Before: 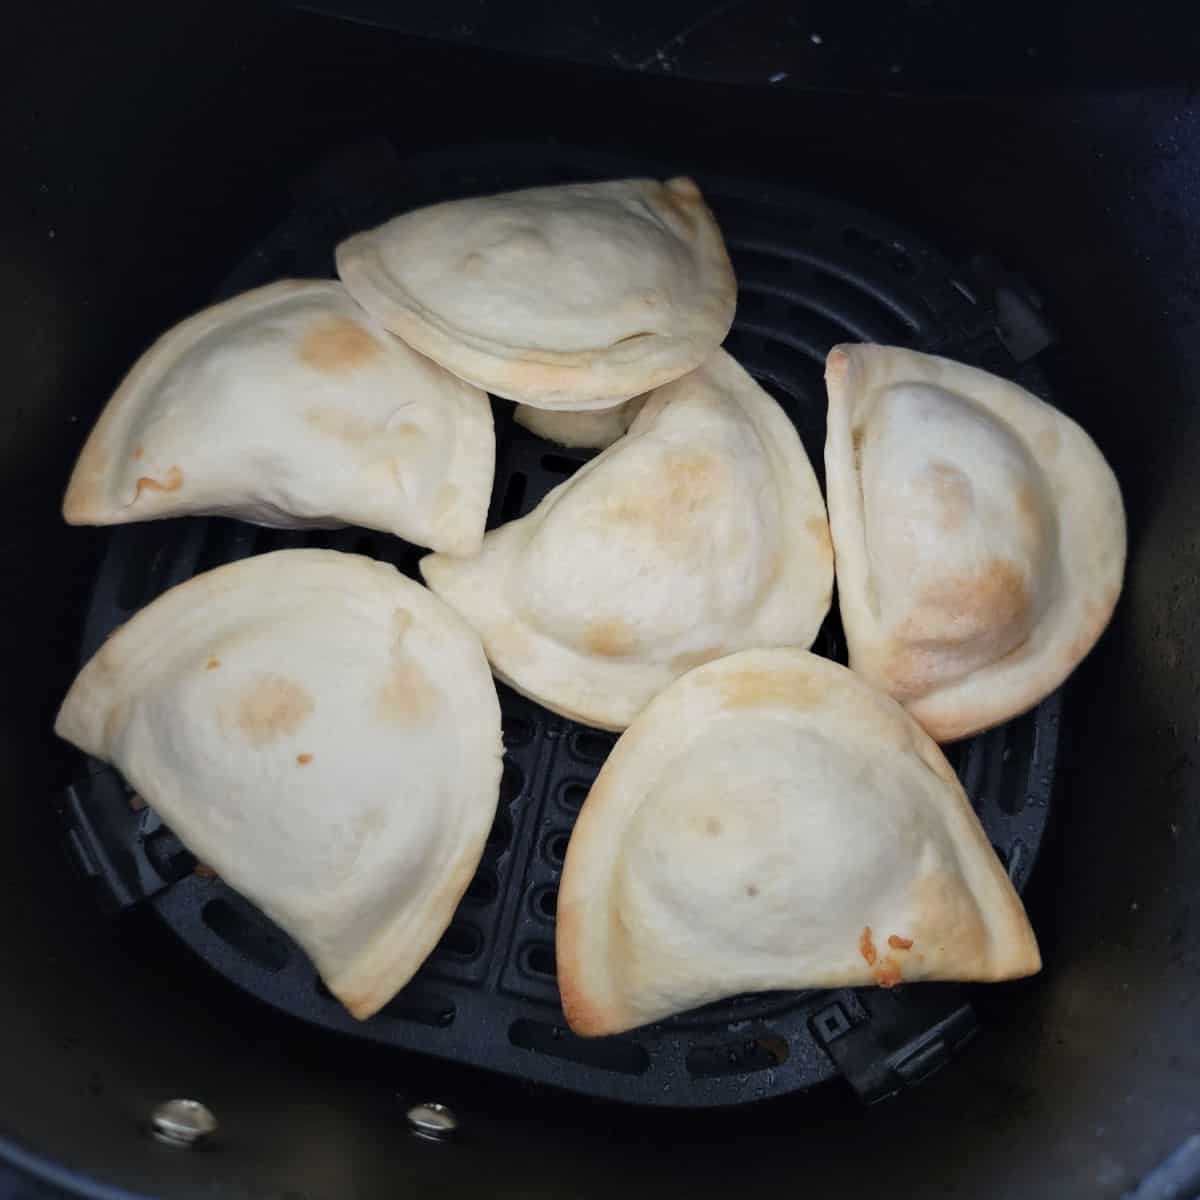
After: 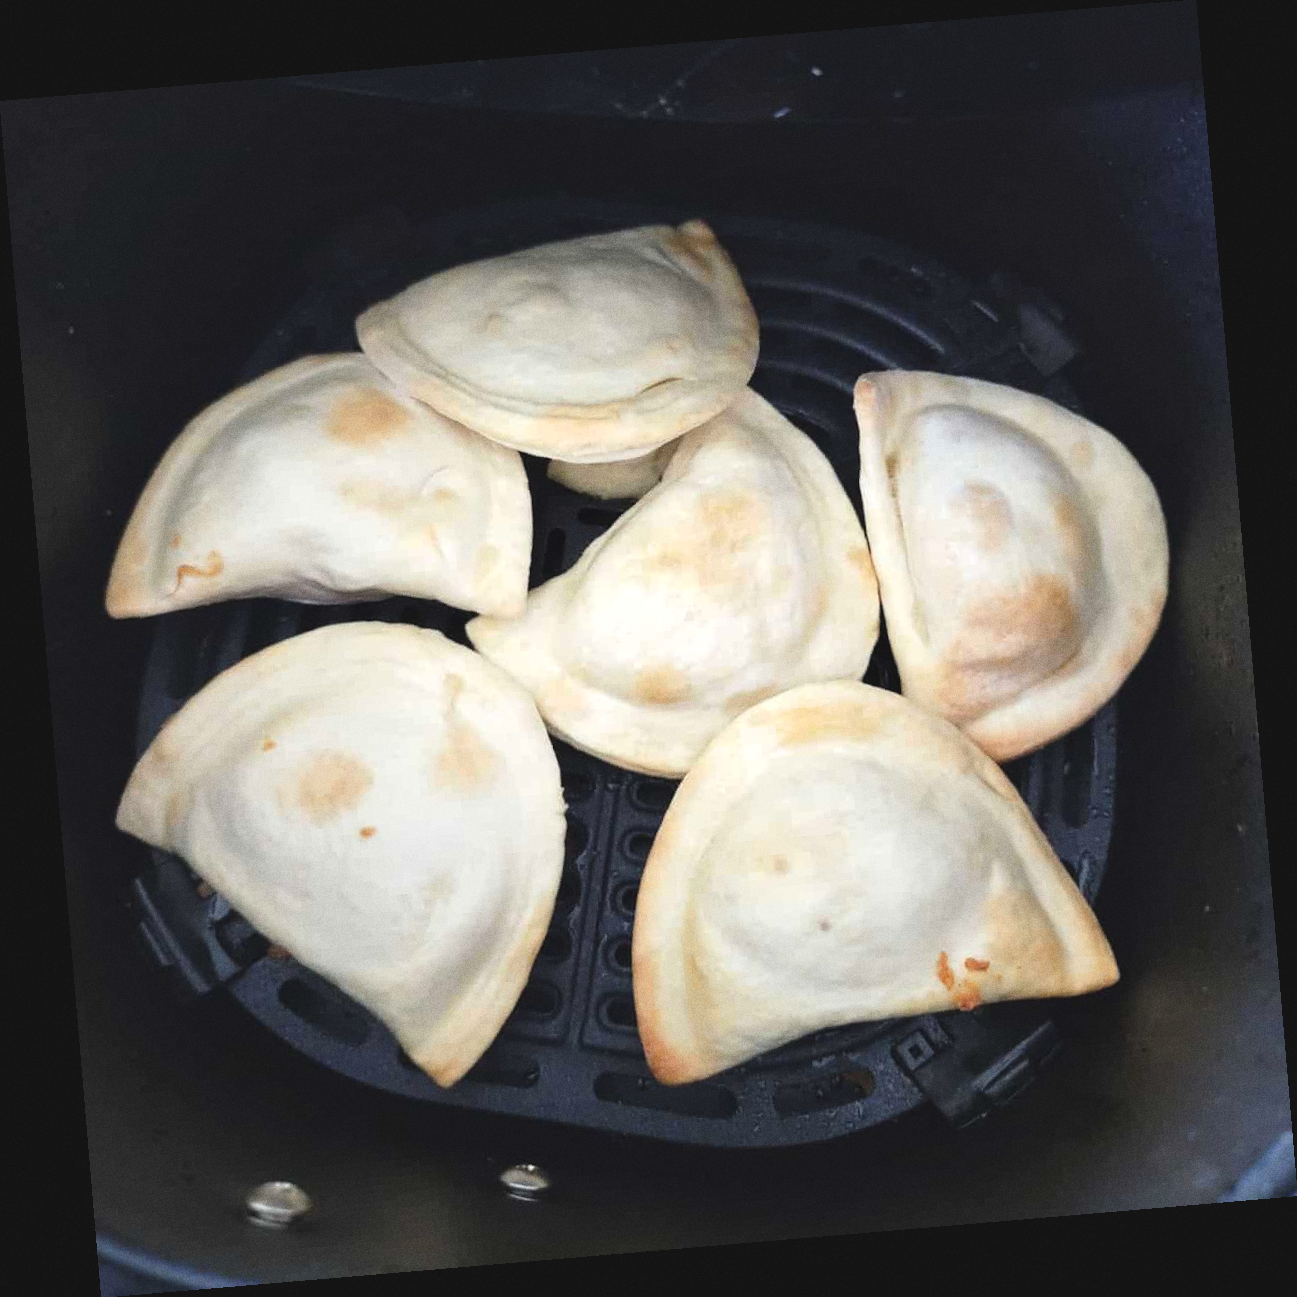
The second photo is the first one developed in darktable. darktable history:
rotate and perspective: rotation -4.86°, automatic cropping off
exposure: black level correction -0.005, exposure 0.622 EV, compensate highlight preservation false
grain: on, module defaults
